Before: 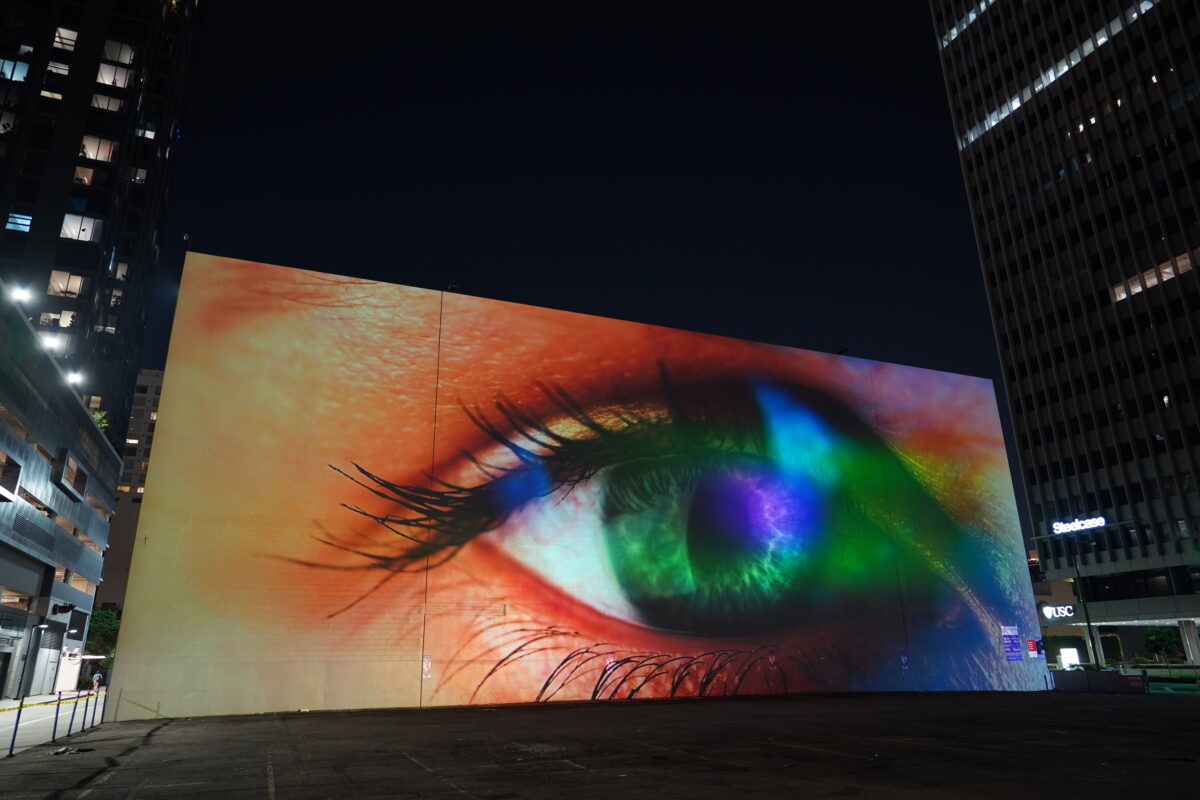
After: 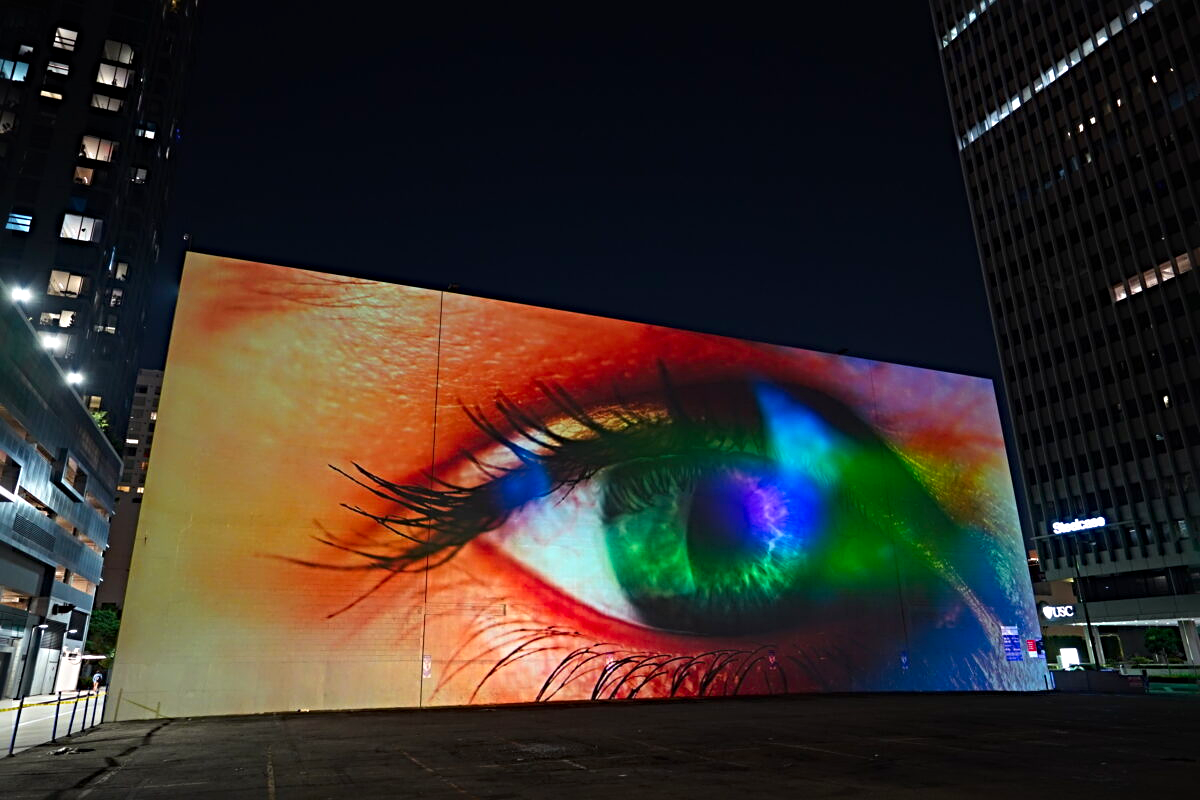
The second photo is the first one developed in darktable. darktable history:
contrast brightness saturation: contrast 0.09, saturation 0.28
sharpen: radius 4.883
